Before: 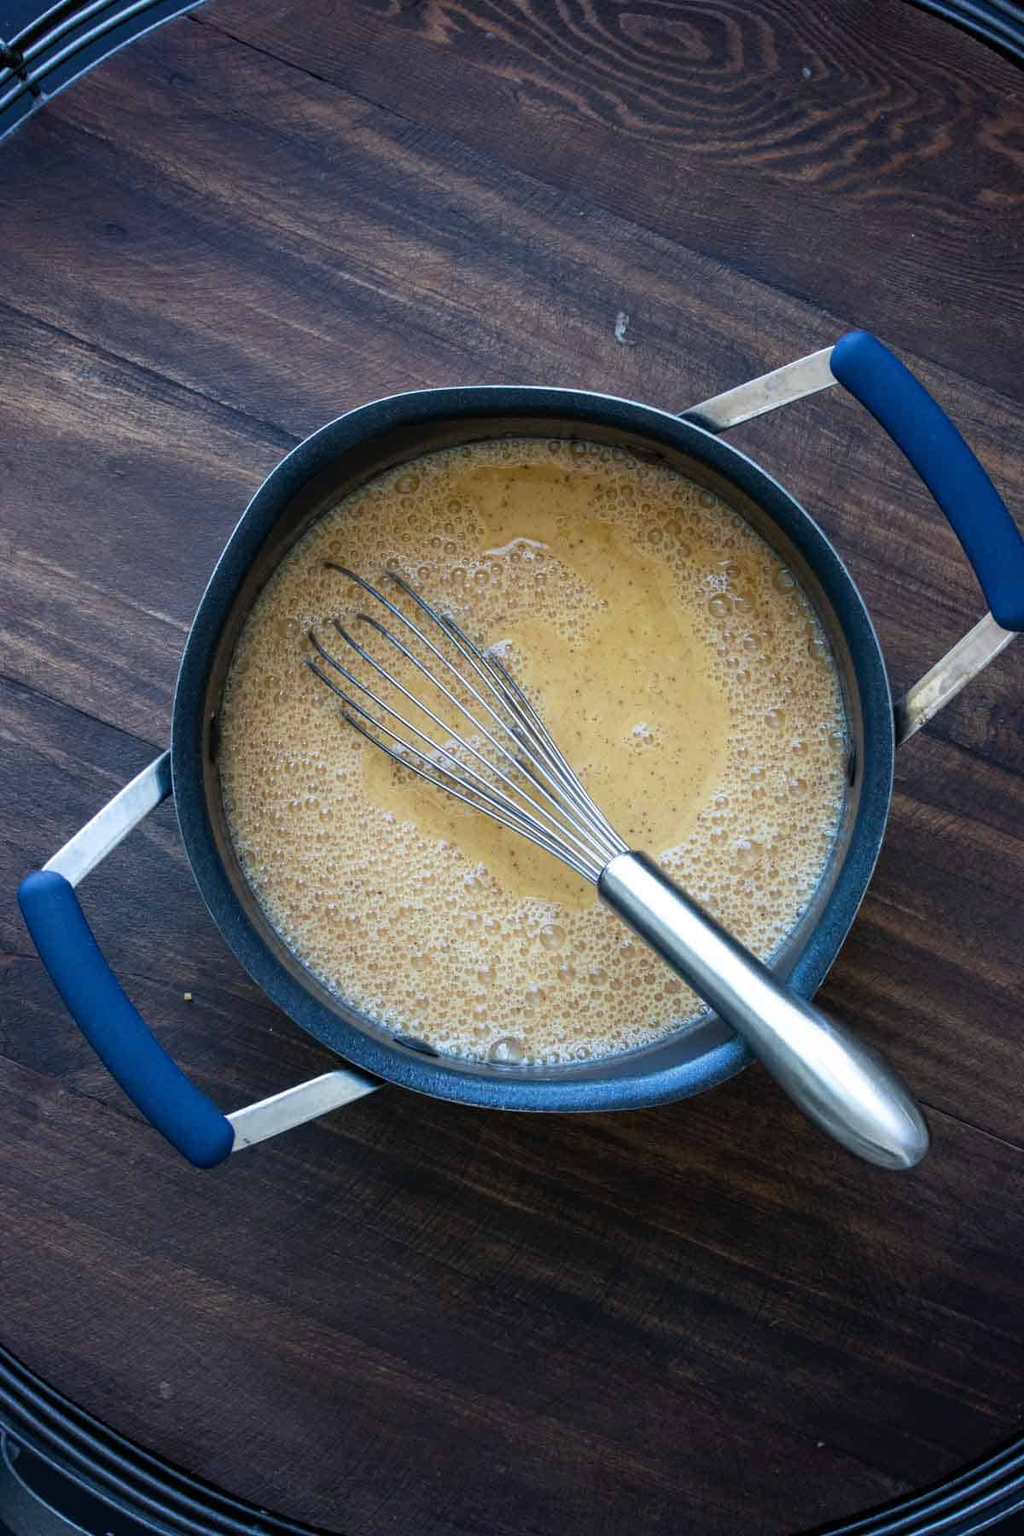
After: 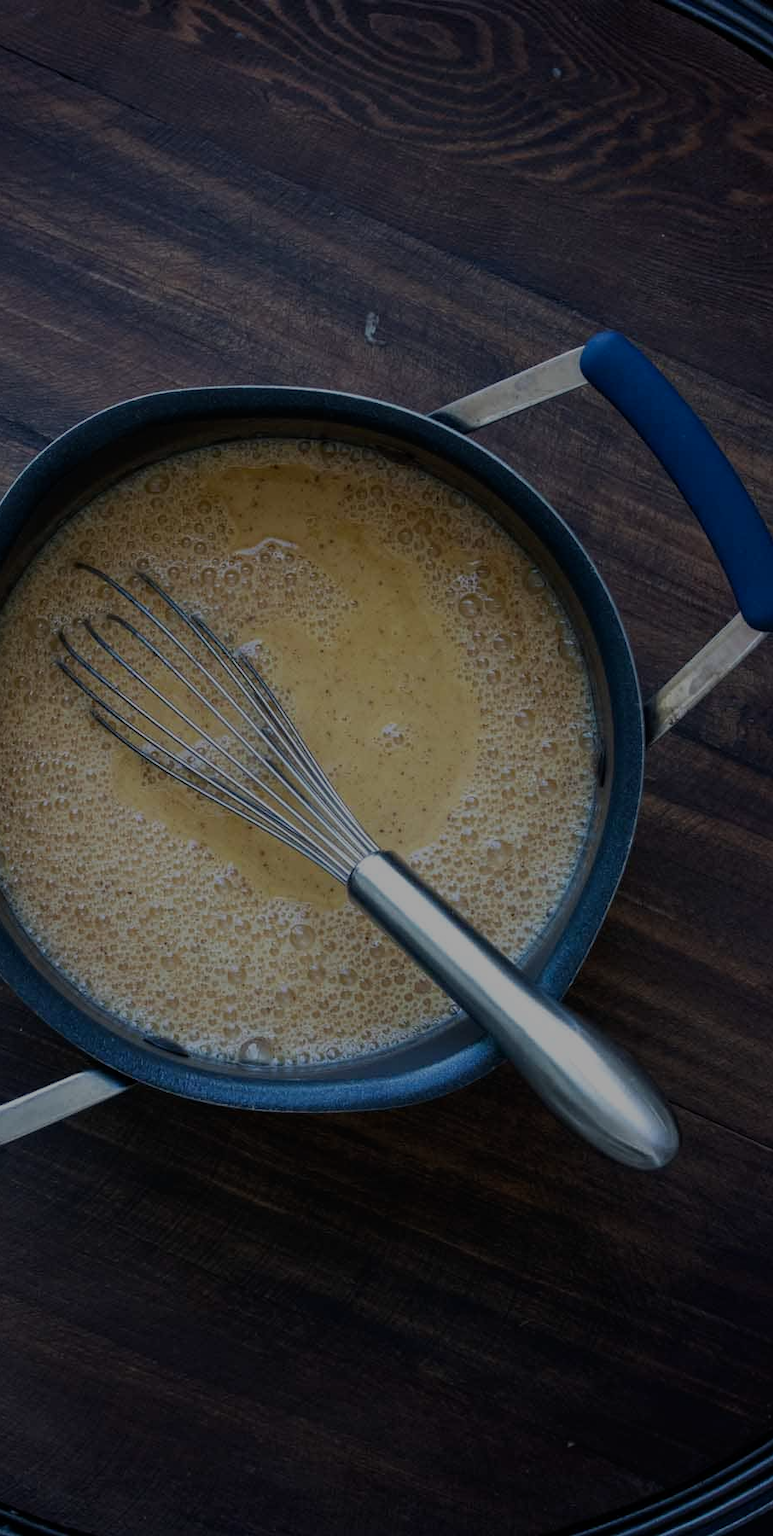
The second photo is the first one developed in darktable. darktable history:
exposure: exposure -1.45 EV, compensate highlight preservation false
contrast brightness saturation: contrast 0.052
crop and rotate: left 24.491%
